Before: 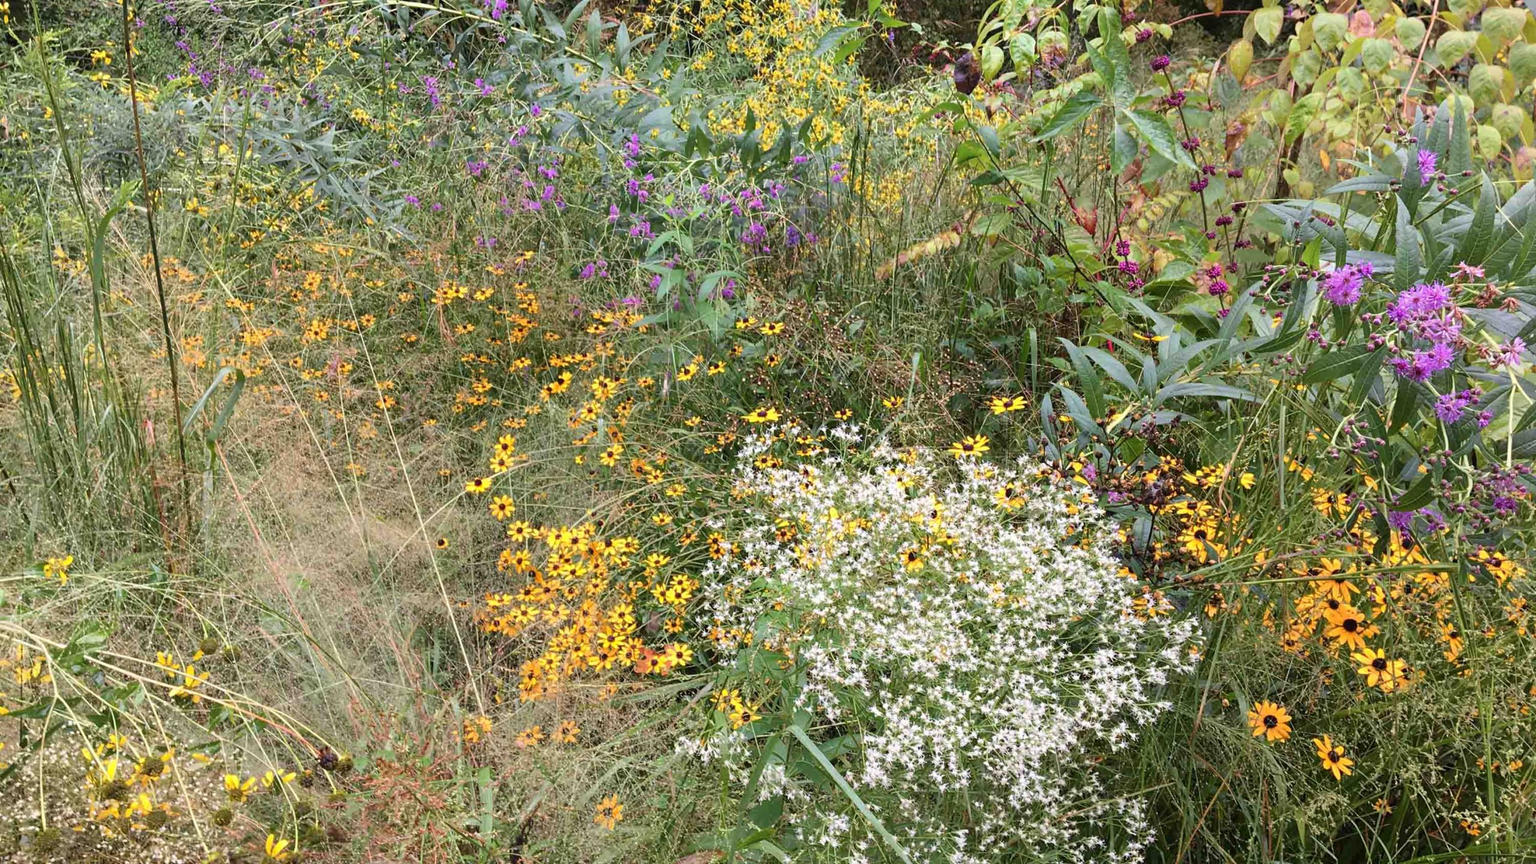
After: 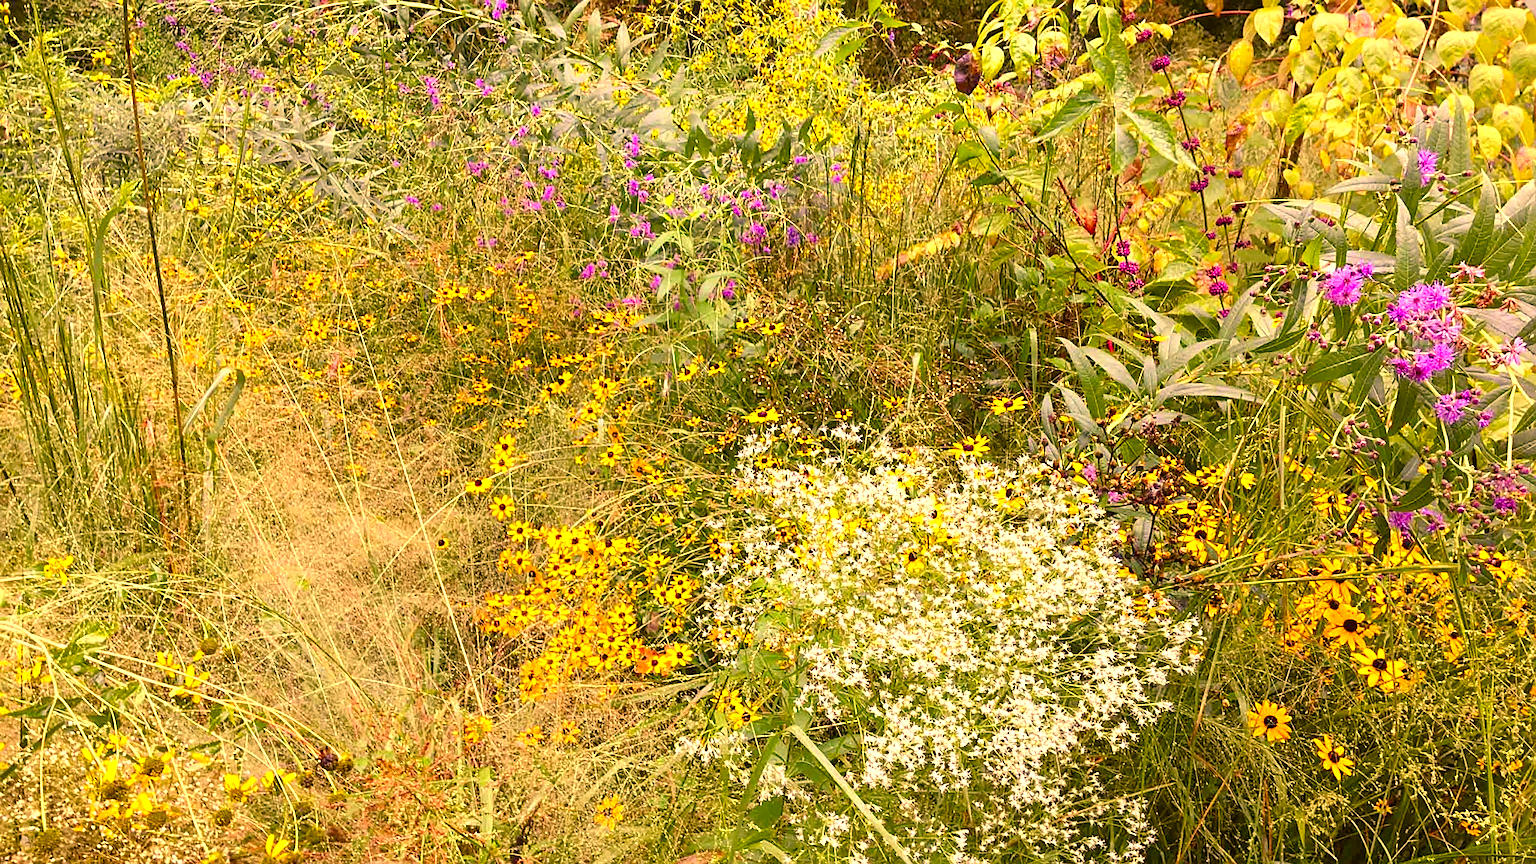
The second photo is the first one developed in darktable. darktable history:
exposure: exposure 0.649 EV, compensate exposure bias true, compensate highlight preservation false
color correction: highlights a* 18.01, highlights b* 35.06, shadows a* 1.2, shadows b* 6.6, saturation 1.02
tone equalizer: on, module defaults
sharpen: on, module defaults
color balance rgb: power › luminance 0.792%, power › chroma 0.421%, power › hue 32.44°, perceptual saturation grading › global saturation 21.076%, perceptual saturation grading › highlights -19.766%, perceptual saturation grading › shadows 29.649%, global vibrance 14.817%
